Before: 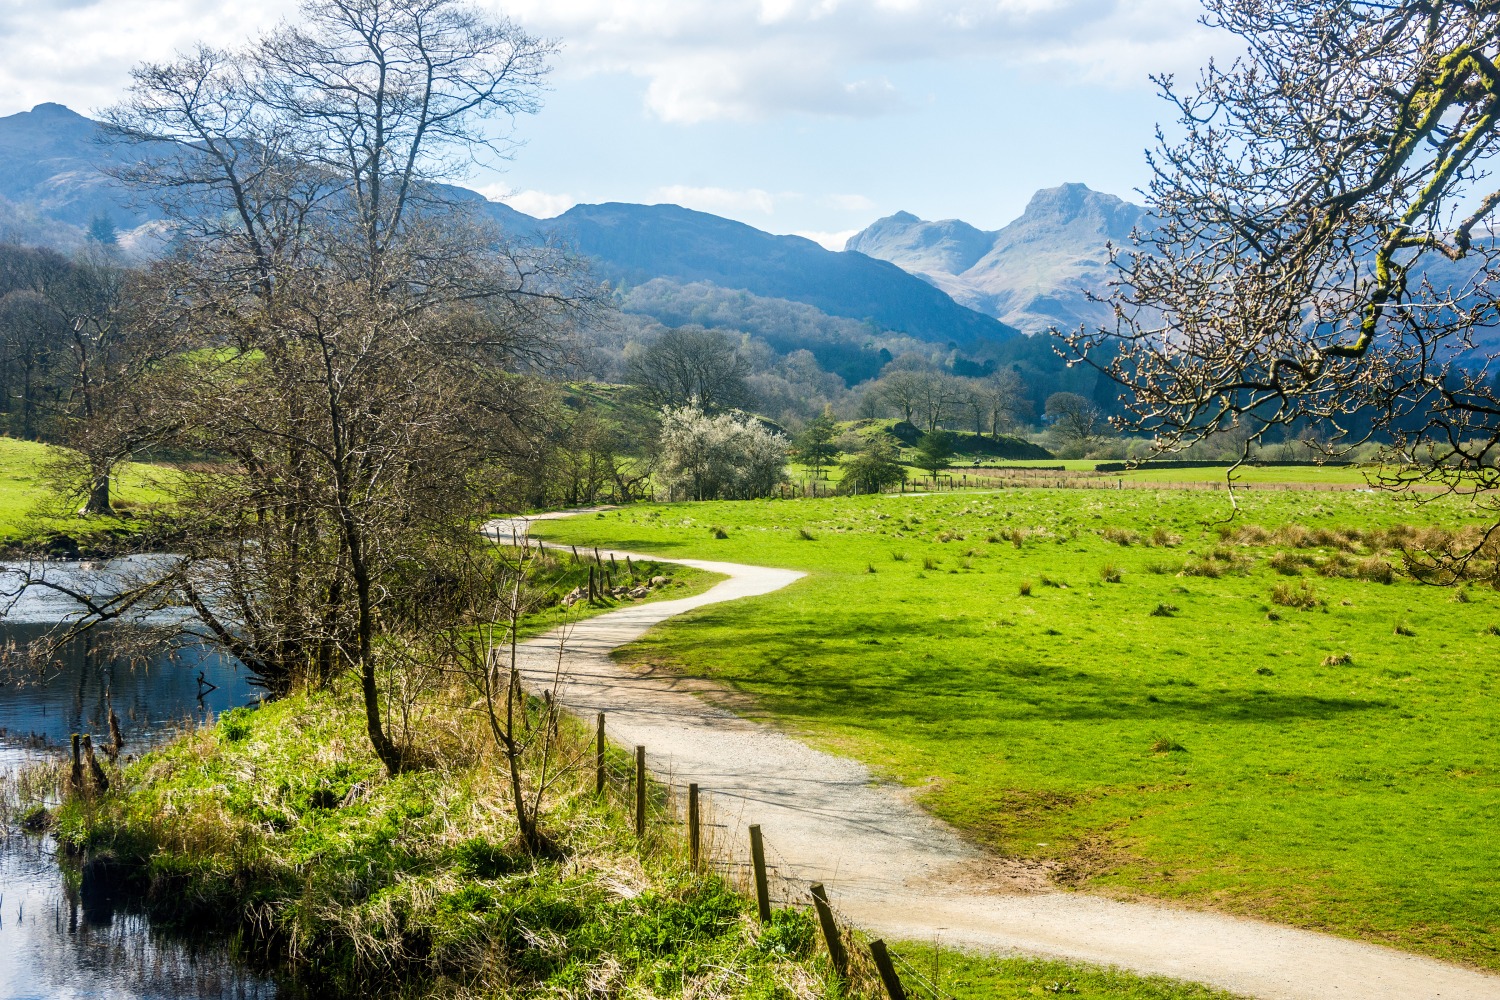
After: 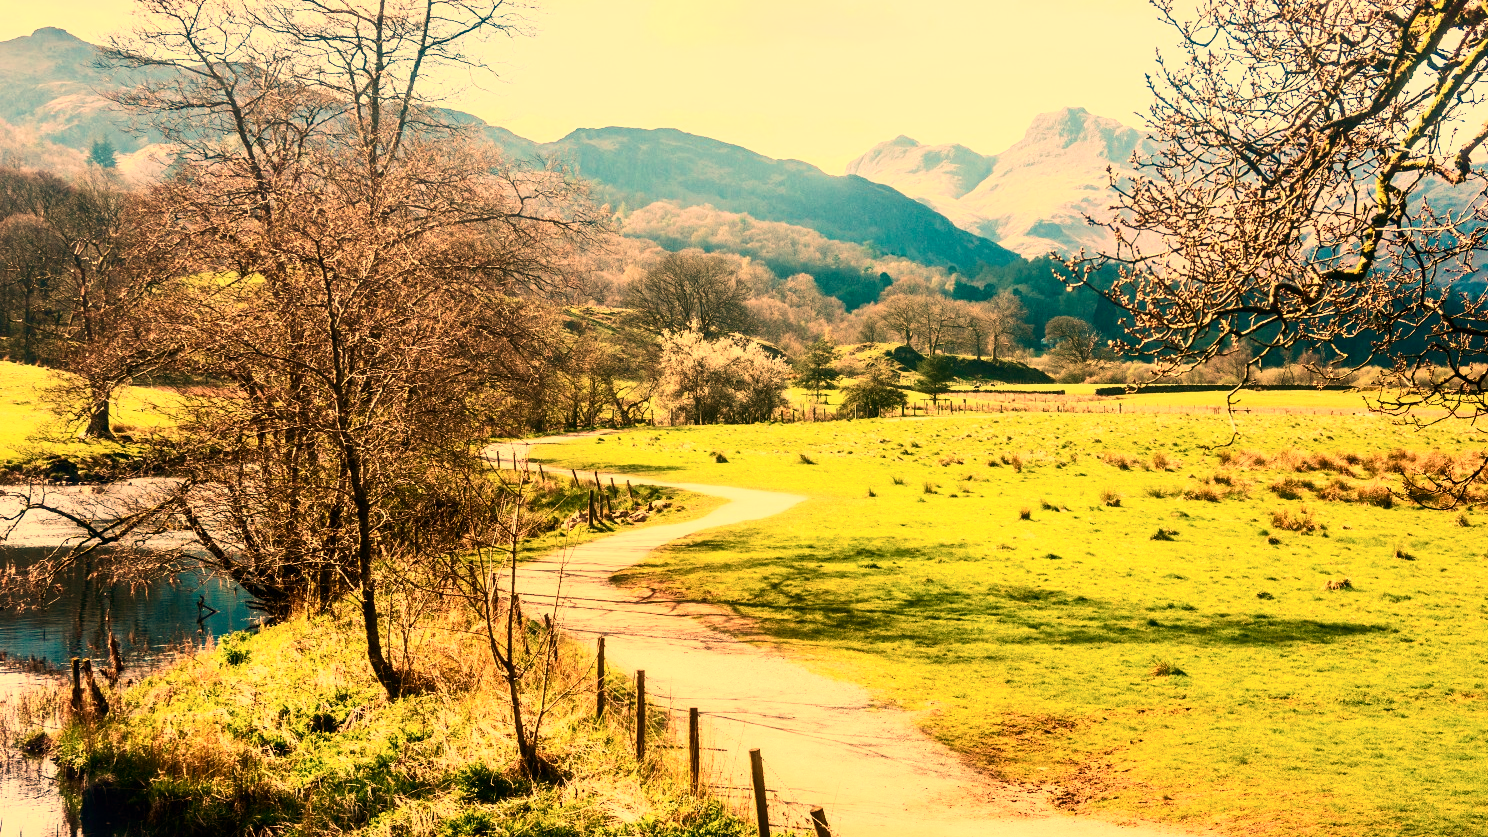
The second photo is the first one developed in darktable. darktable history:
white balance: red 1.467, blue 0.684
crop: top 7.625%, bottom 8.027%
contrast brightness saturation: contrast 0.22
base curve: curves: ch0 [(0, 0) (0.666, 0.806) (1, 1)]
velvia: strength 27%
